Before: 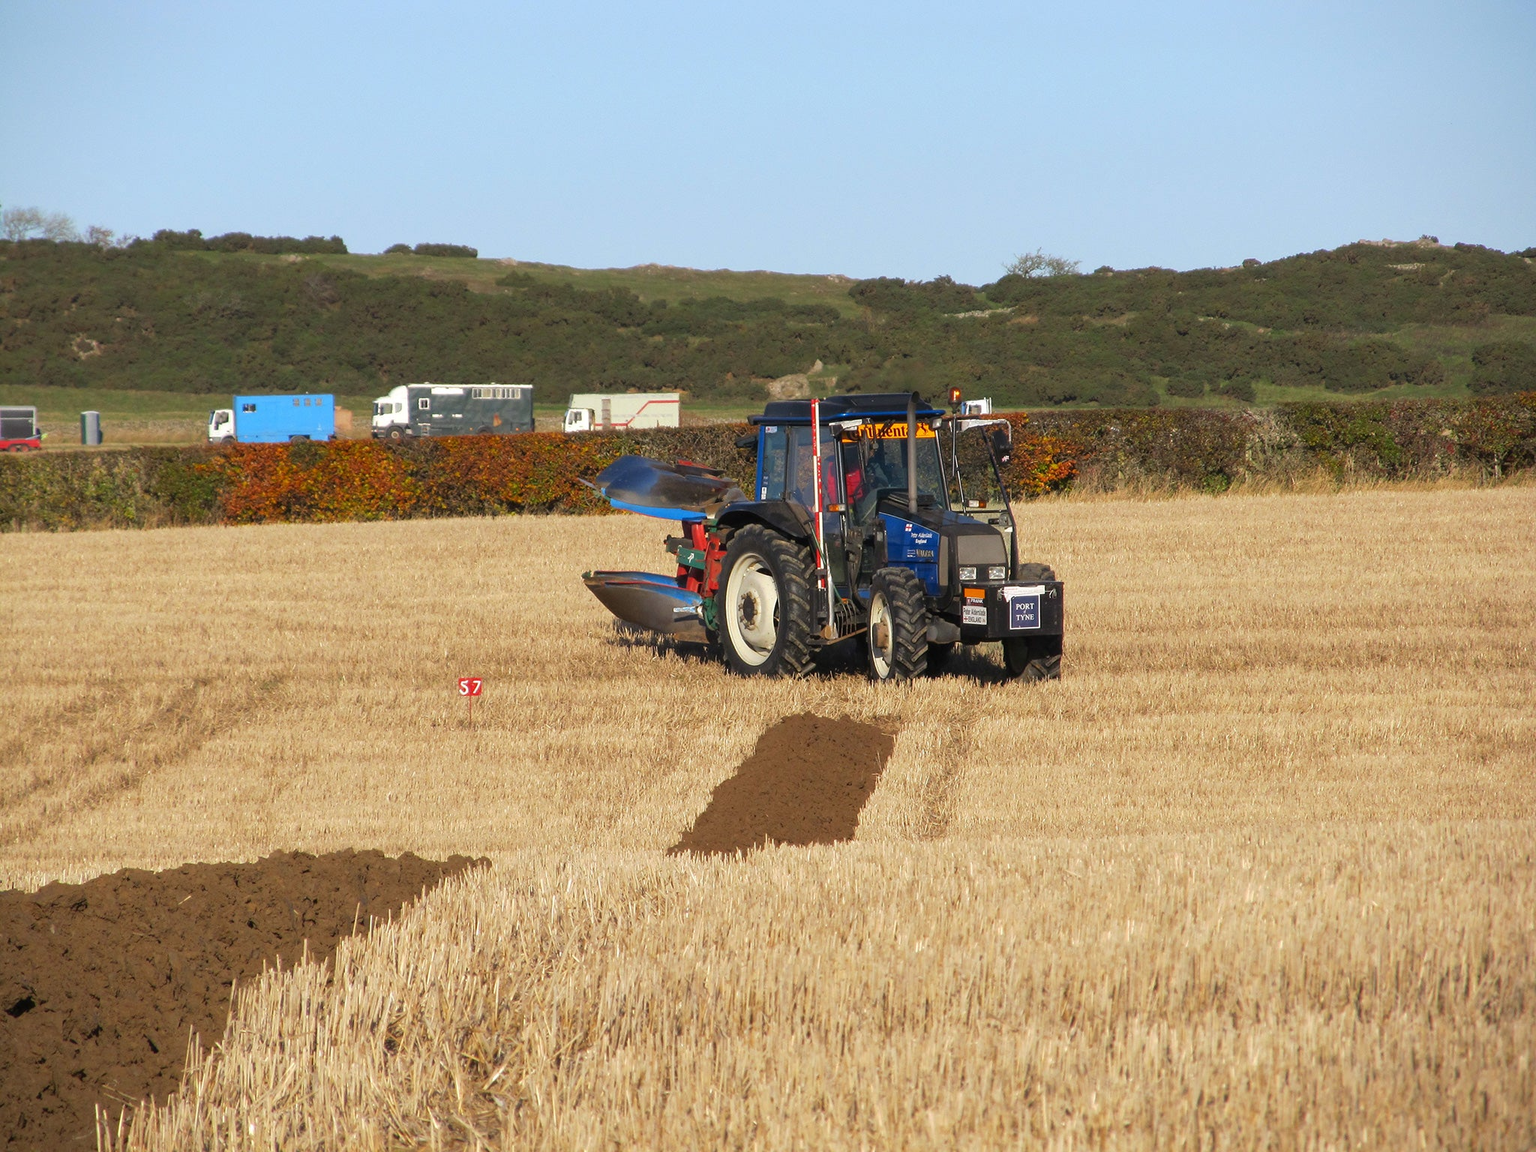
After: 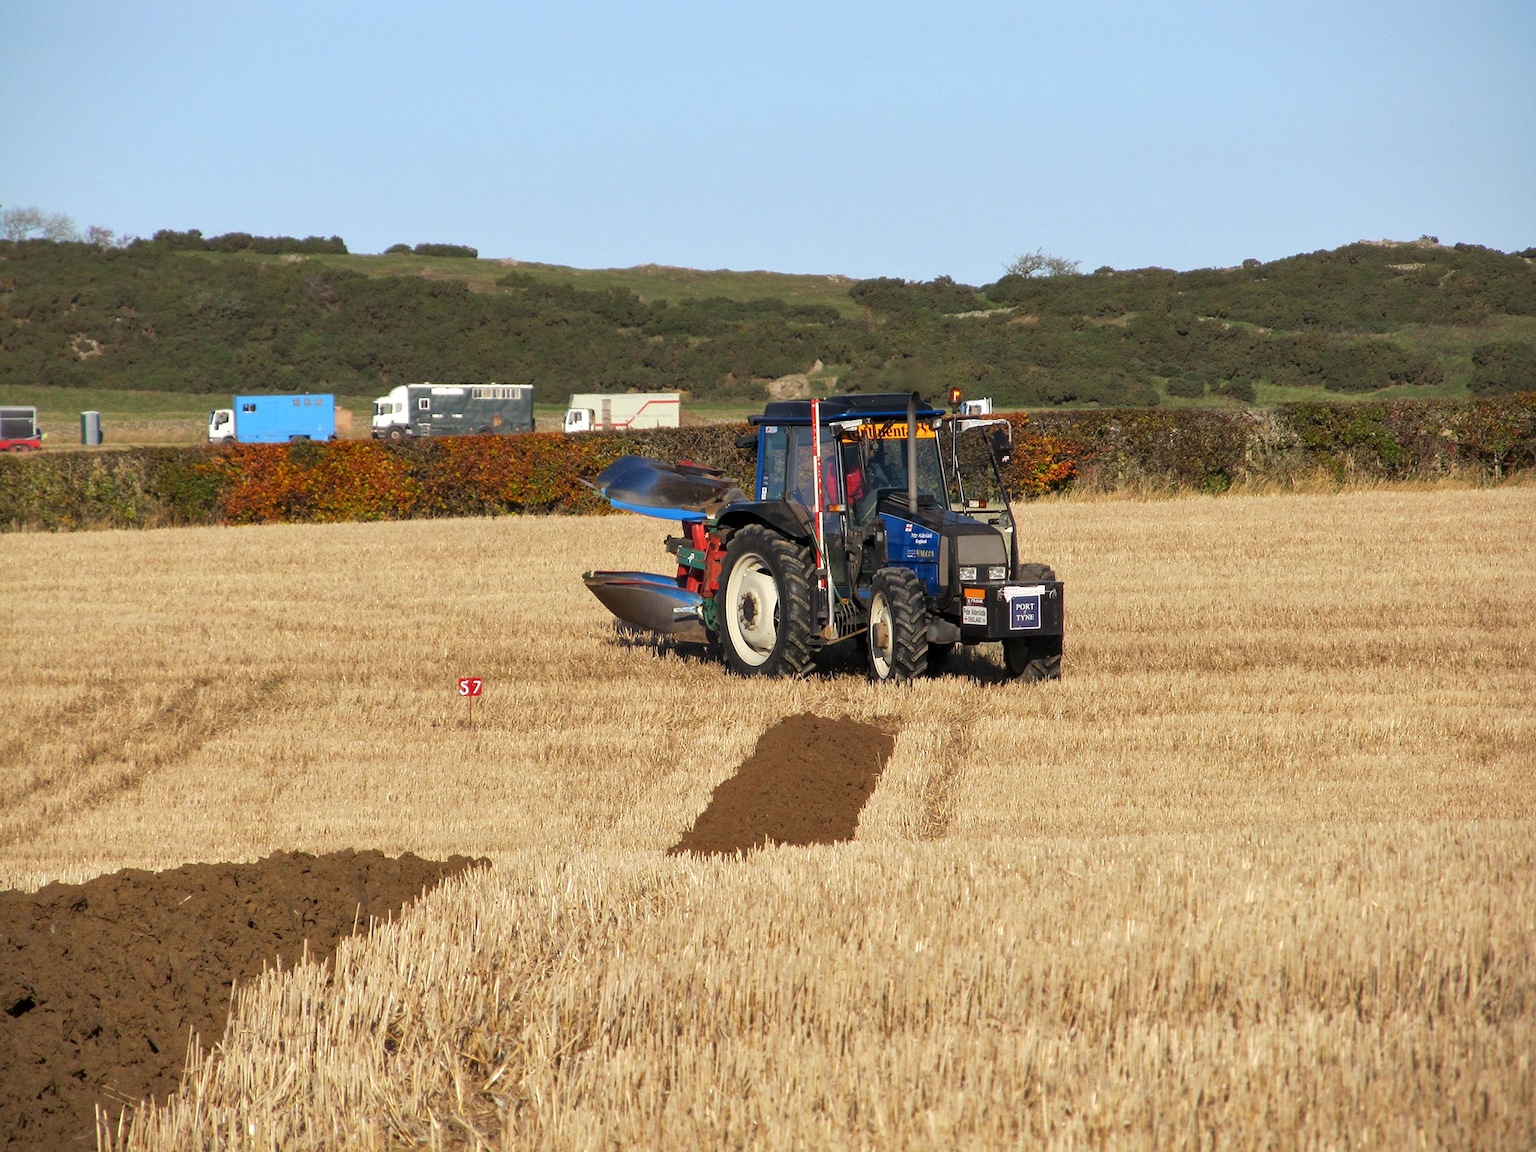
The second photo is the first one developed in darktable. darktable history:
local contrast: mode bilateral grid, contrast 25, coarseness 50, detail 123%, midtone range 0.2
